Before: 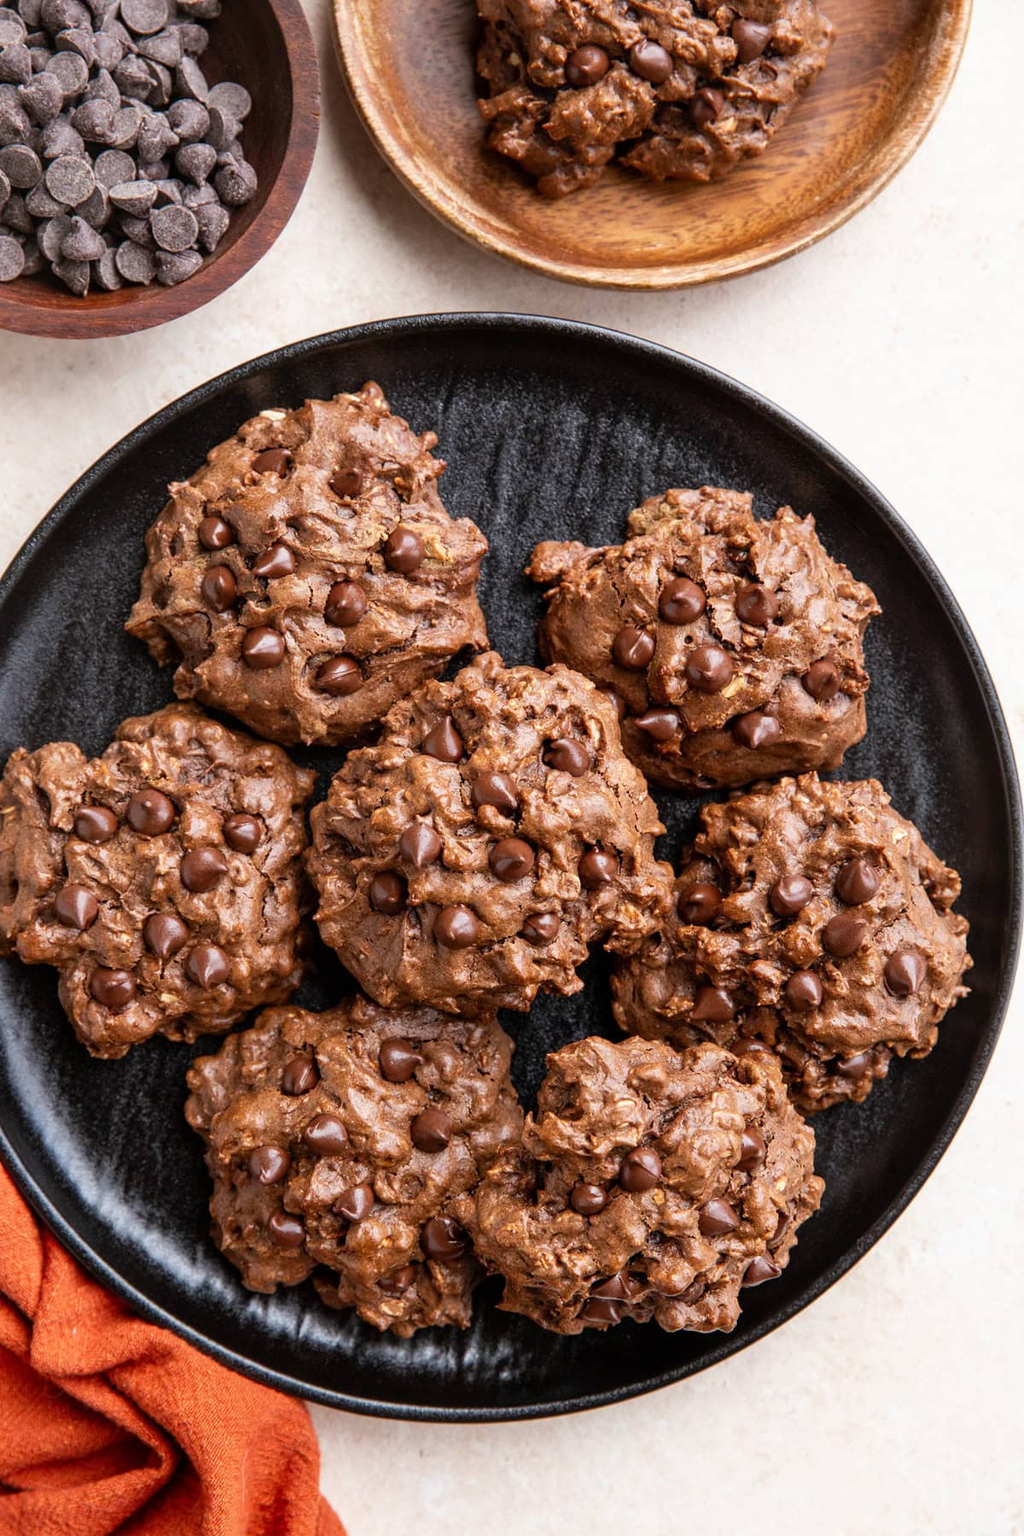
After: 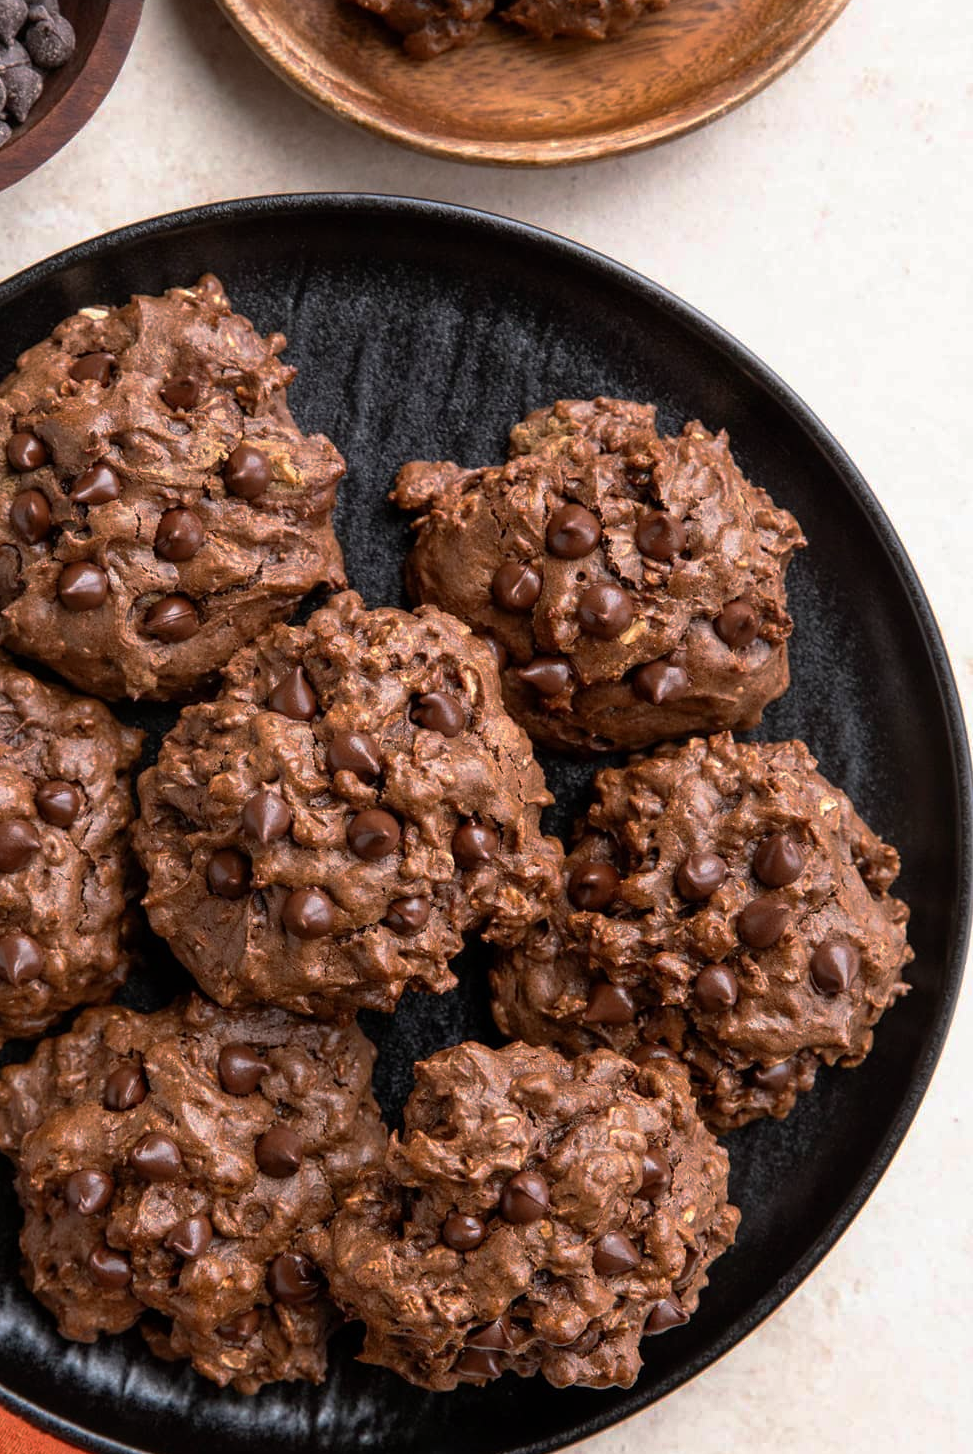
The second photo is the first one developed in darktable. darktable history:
crop: left 18.91%, top 9.647%, right 0%, bottom 9.557%
base curve: curves: ch0 [(0, 0) (0.595, 0.418) (1, 1)], preserve colors none
